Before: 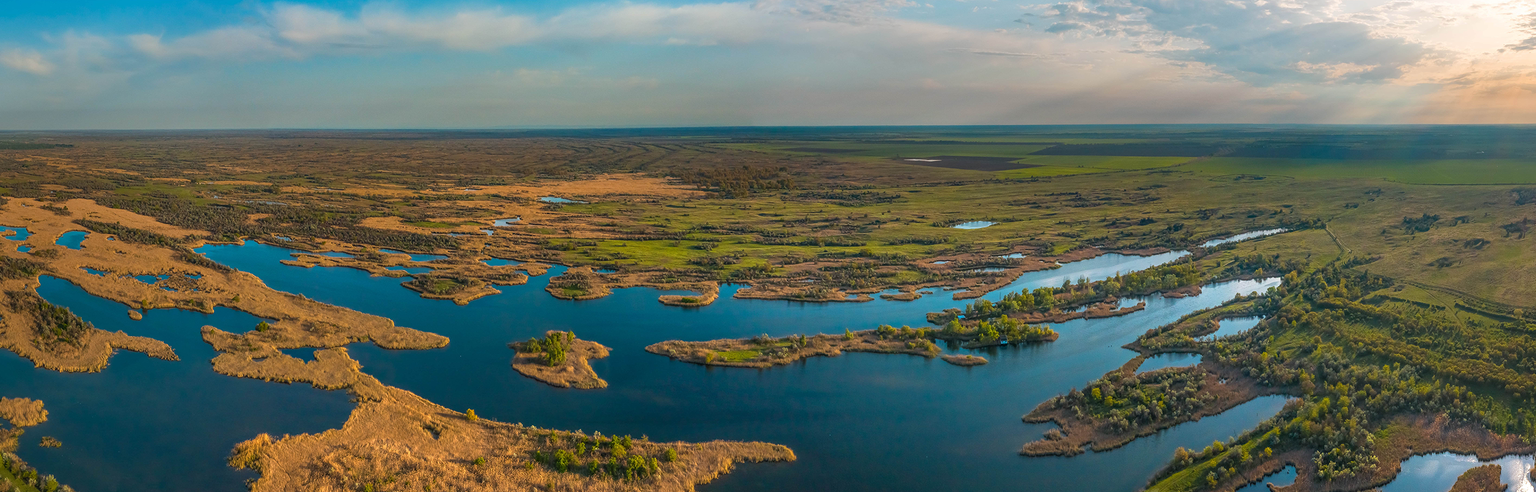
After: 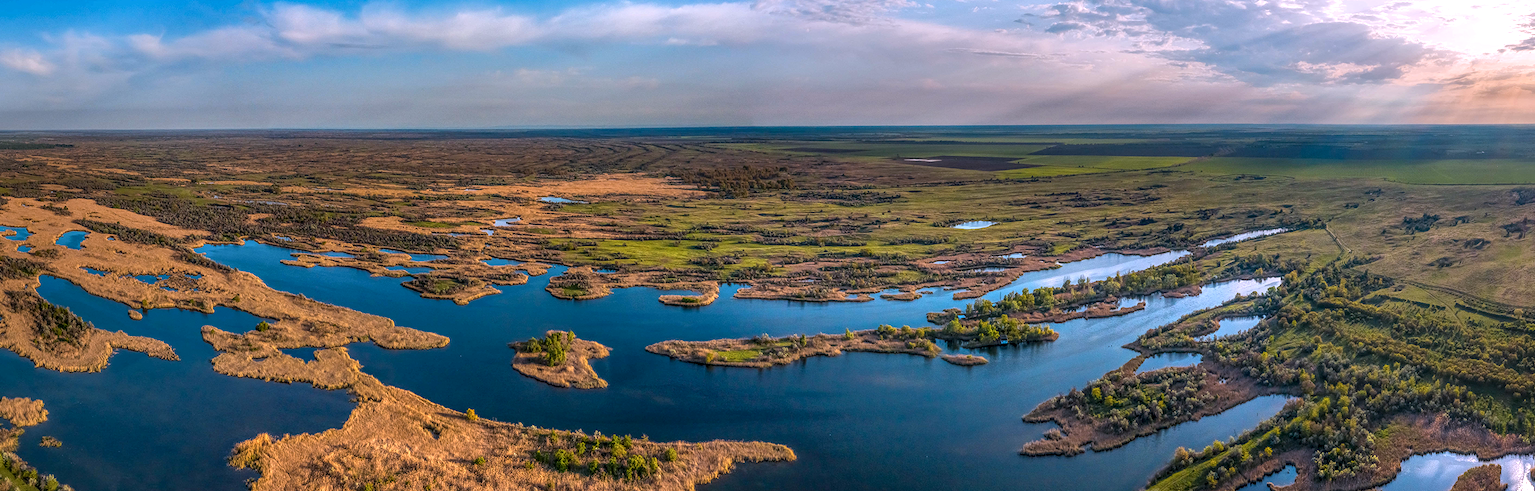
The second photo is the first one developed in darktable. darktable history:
white balance: red 1.042, blue 1.17
local contrast: highlights 100%, shadows 100%, detail 200%, midtone range 0.2
